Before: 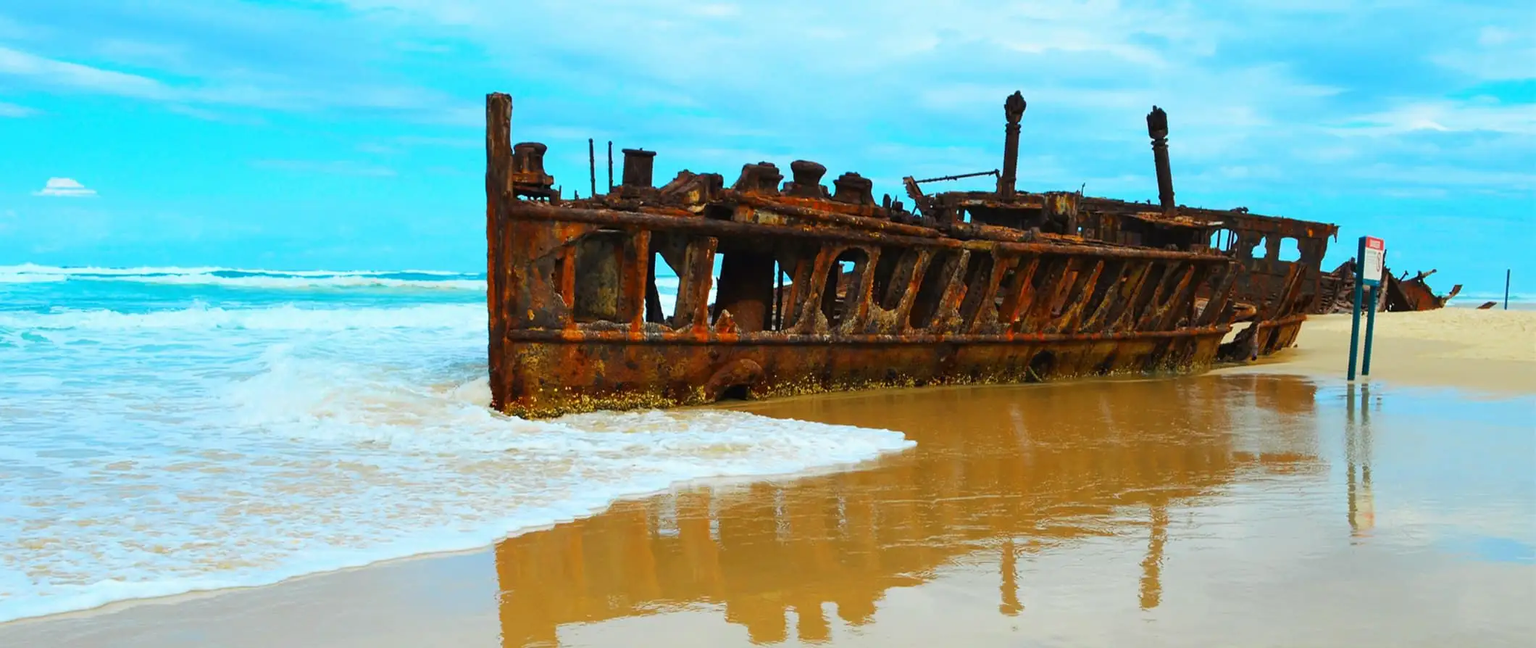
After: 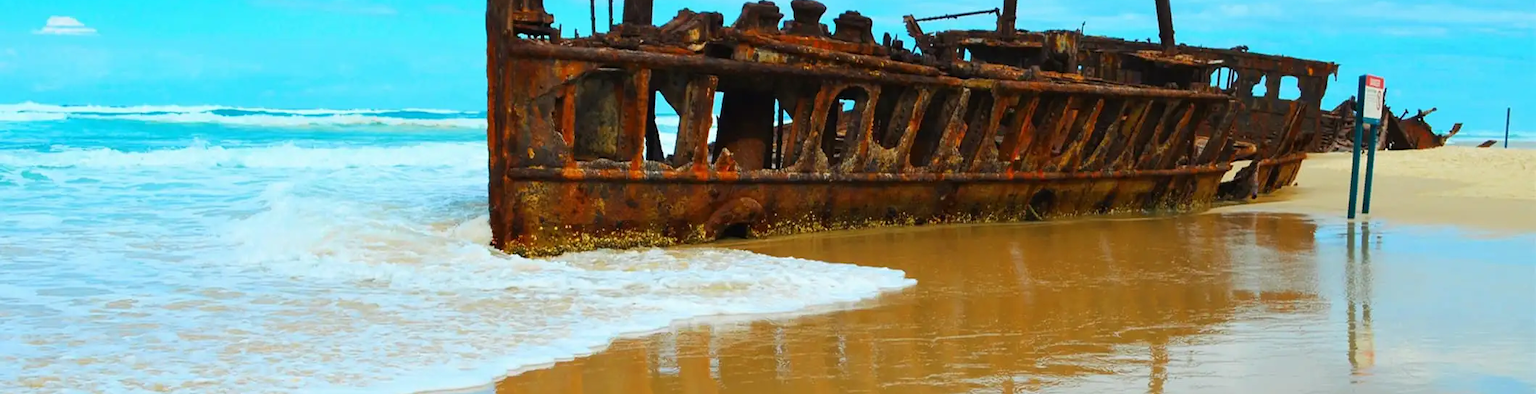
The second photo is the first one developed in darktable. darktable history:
crop and rotate: top 25.16%, bottom 13.98%
